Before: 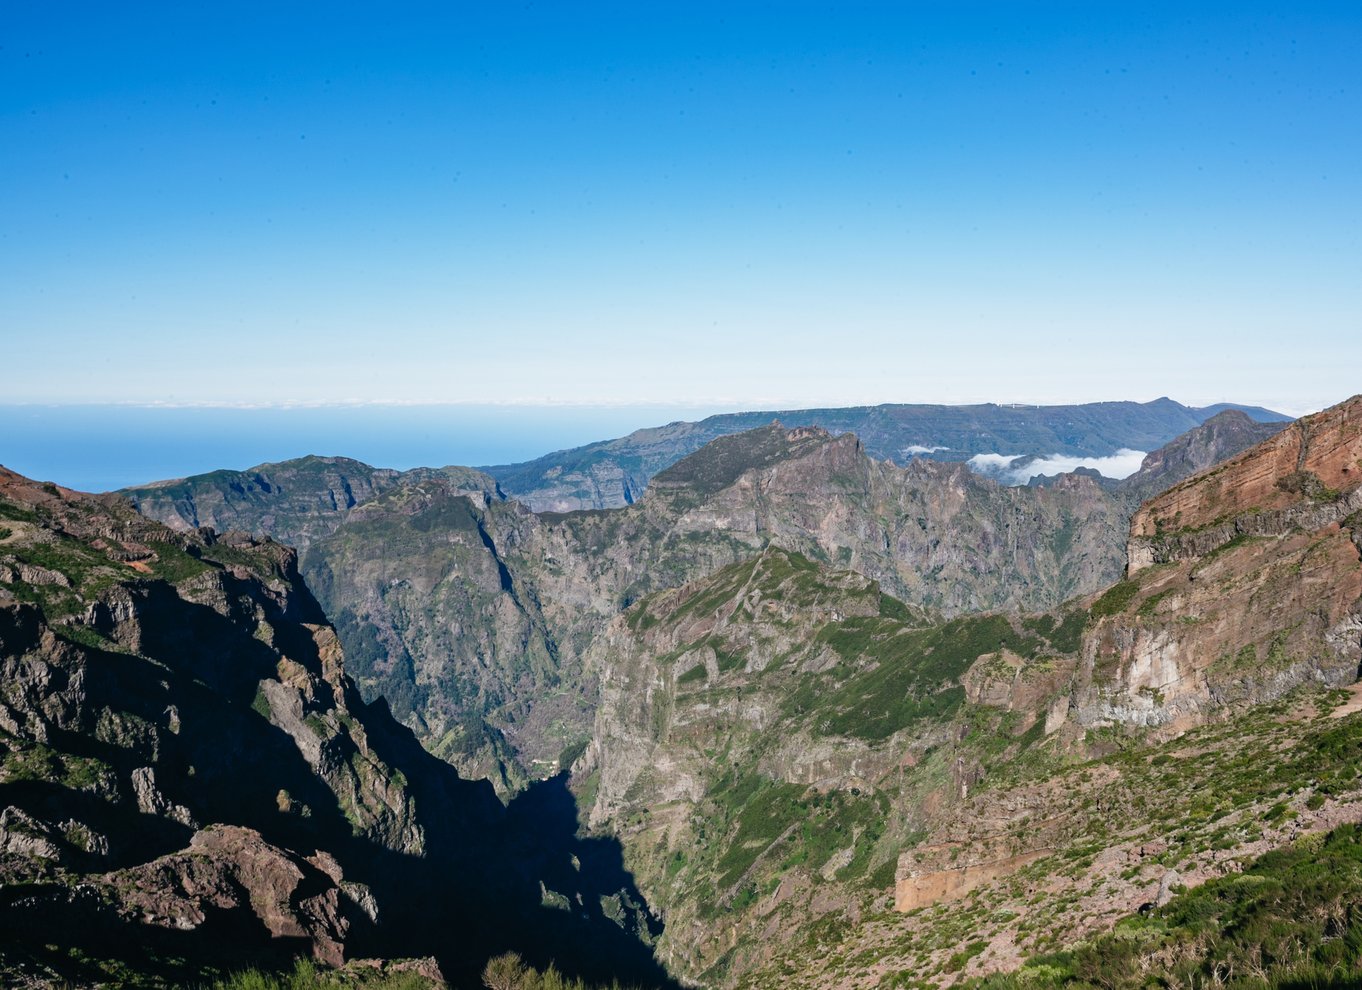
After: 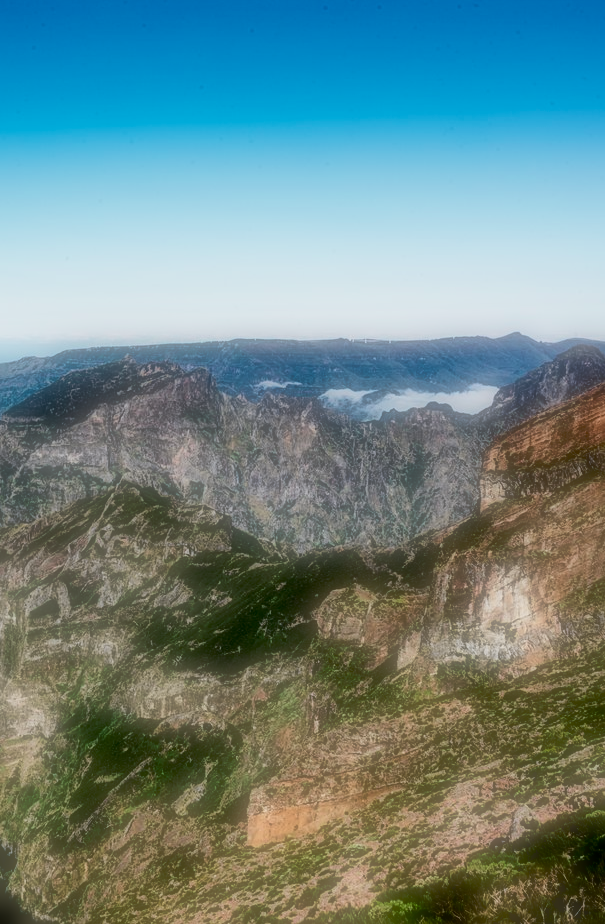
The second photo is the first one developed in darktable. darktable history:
exposure: compensate highlight preservation false
soften: on, module defaults
contrast brightness saturation: brightness -0.2, saturation 0.08
crop: left 47.628%, top 6.643%, right 7.874%
tone curve: curves: ch0 [(0, 0.023) (0.132, 0.075) (0.256, 0.2) (0.454, 0.495) (0.708, 0.78) (0.844, 0.896) (1, 0.98)]; ch1 [(0, 0) (0.37, 0.308) (0.478, 0.46) (0.499, 0.5) (0.513, 0.508) (0.526, 0.533) (0.59, 0.612) (0.764, 0.804) (1, 1)]; ch2 [(0, 0) (0.312, 0.313) (0.461, 0.454) (0.48, 0.477) (0.503, 0.5) (0.526, 0.54) (0.564, 0.595) (0.631, 0.676) (0.713, 0.767) (0.985, 0.966)], color space Lab, independent channels
sharpen: amount 0.2
filmic rgb: black relative exposure -7.15 EV, white relative exposure 5.36 EV, hardness 3.02, color science v6 (2022)
local contrast: highlights 60%, shadows 60%, detail 160%
